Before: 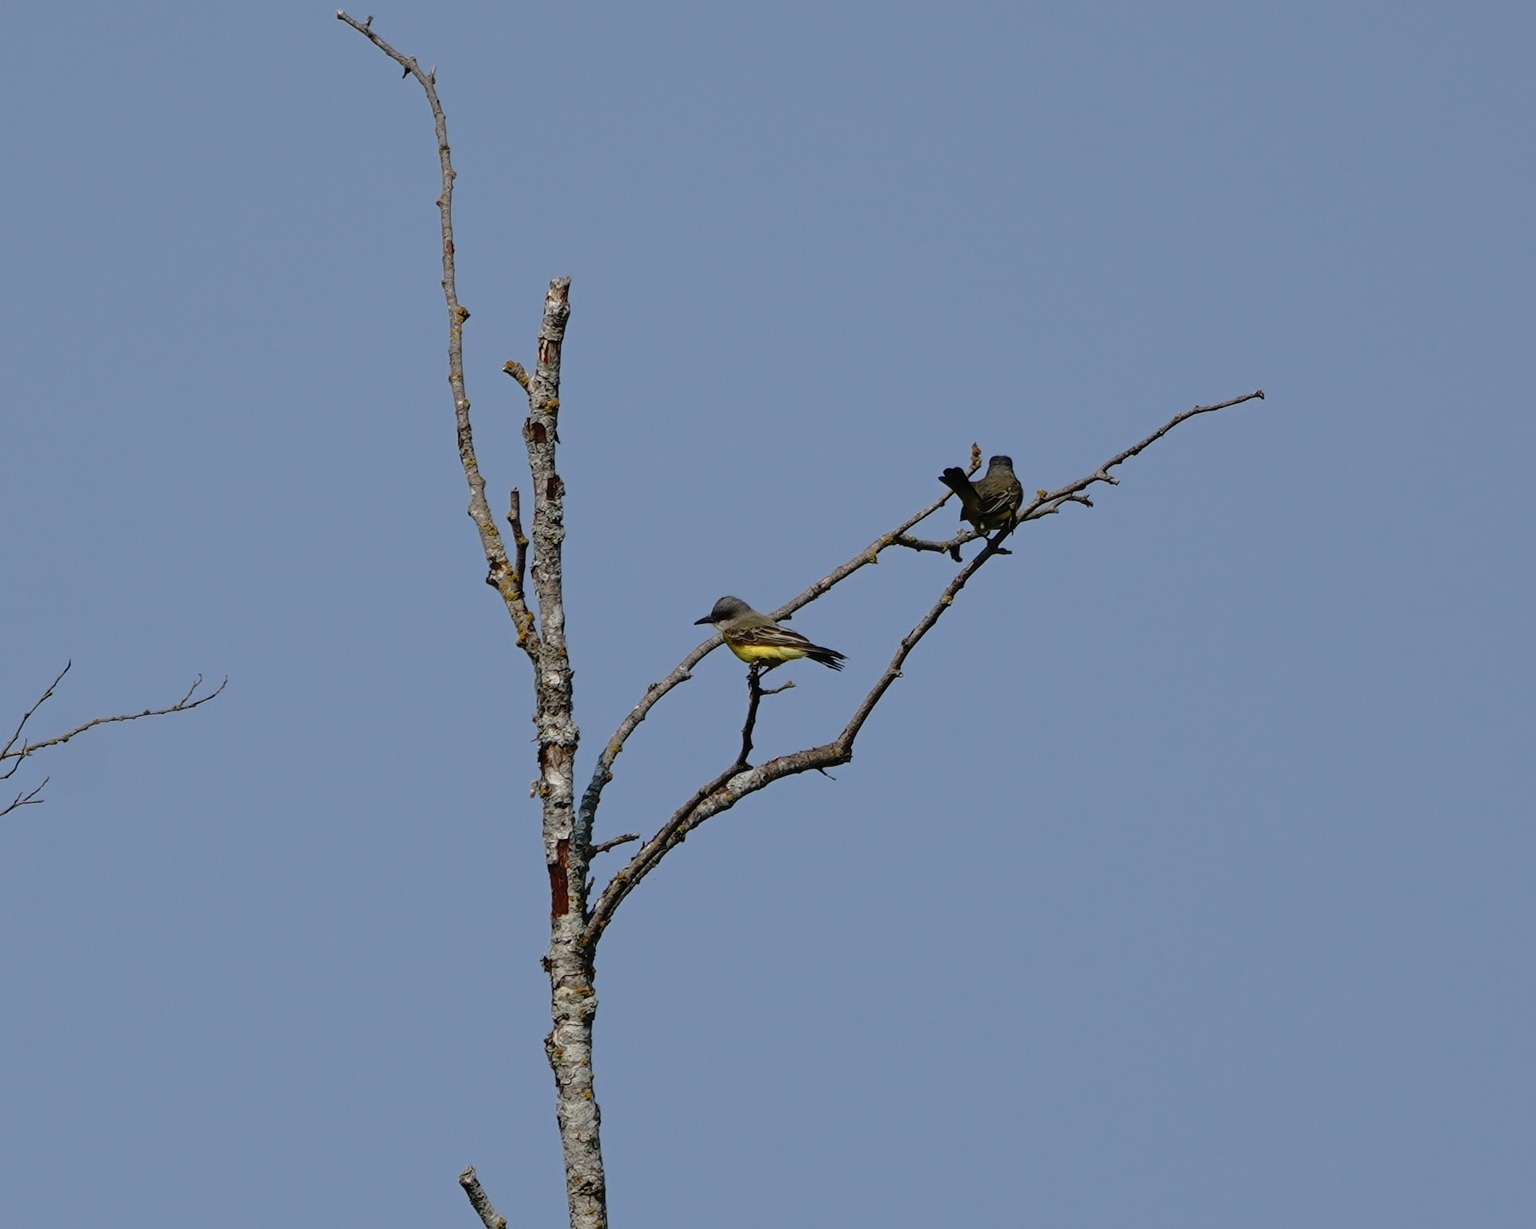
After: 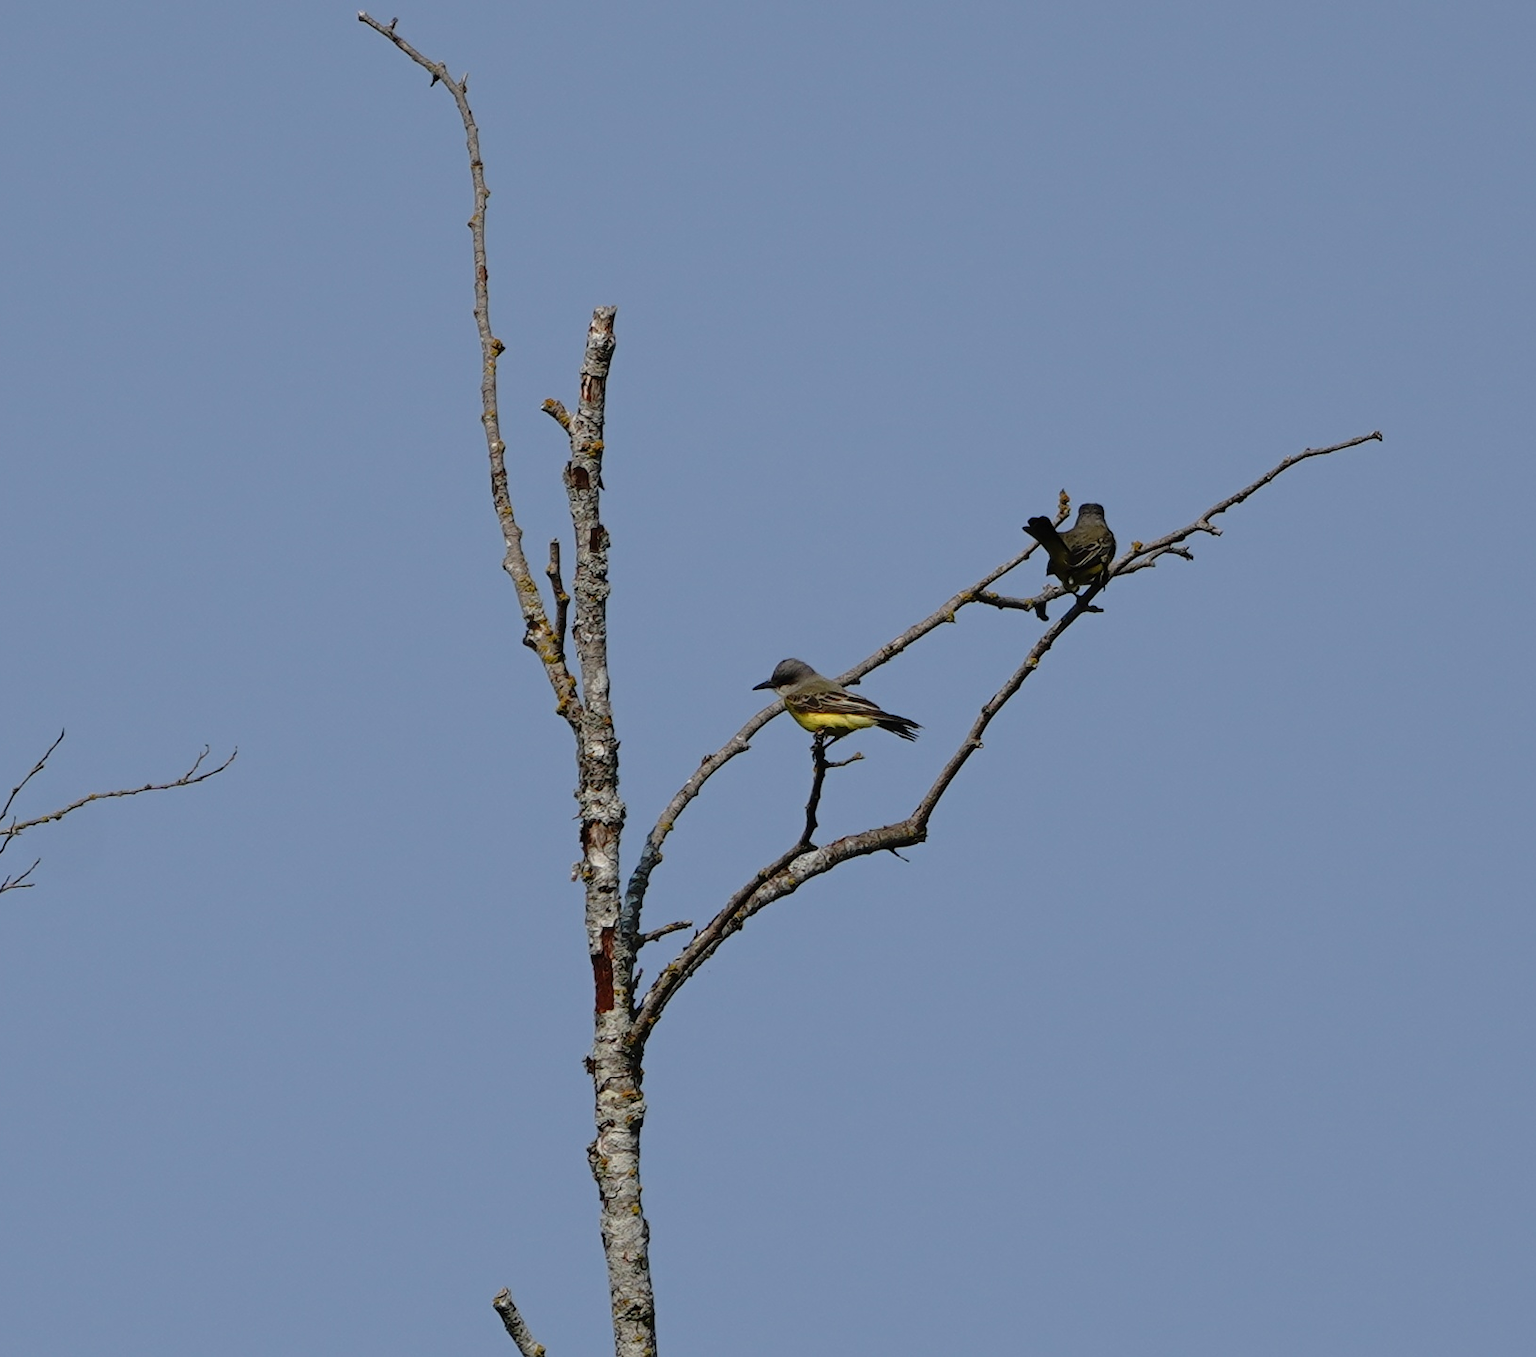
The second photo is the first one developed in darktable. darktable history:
crop and rotate: left 0.86%, right 8.551%
